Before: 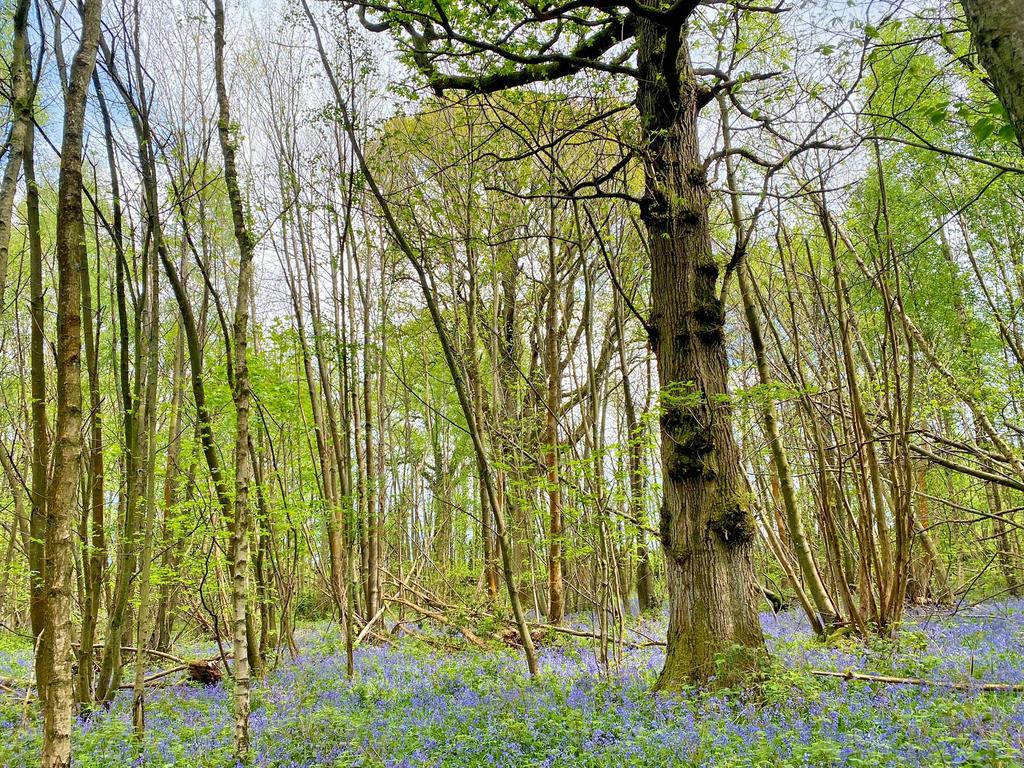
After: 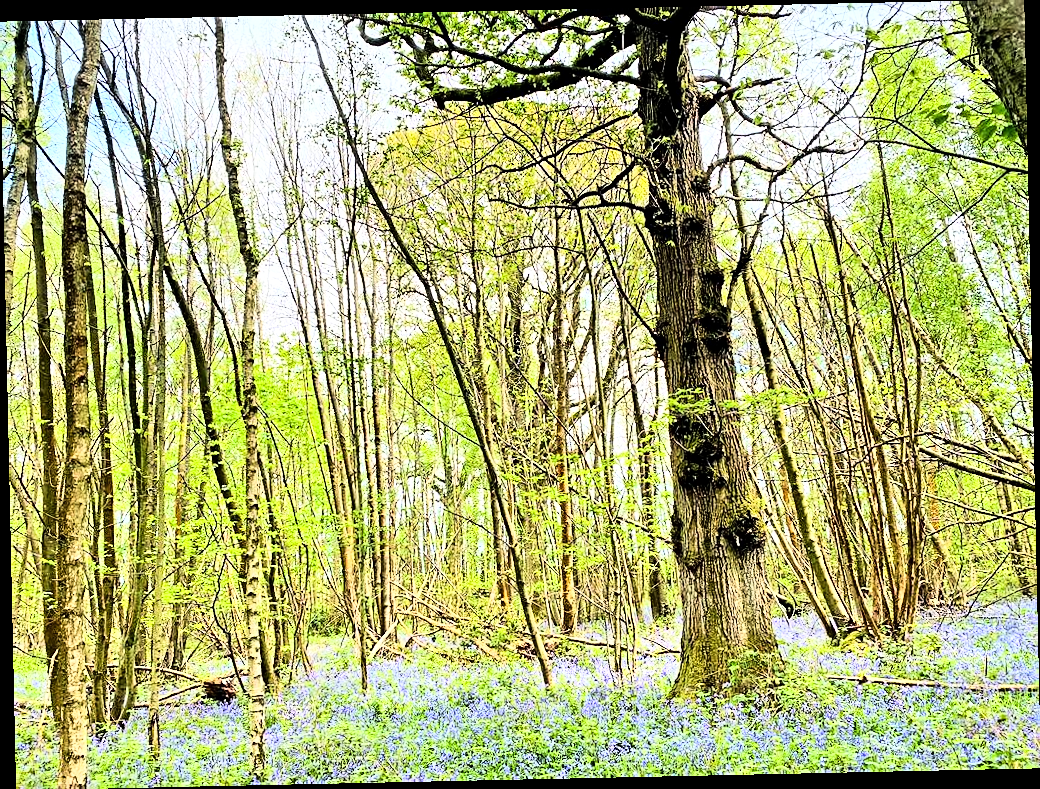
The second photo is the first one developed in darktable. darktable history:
rgb curve: curves: ch0 [(0, 0) (0.21, 0.15) (0.24, 0.21) (0.5, 0.75) (0.75, 0.96) (0.89, 0.99) (1, 1)]; ch1 [(0, 0.02) (0.21, 0.13) (0.25, 0.2) (0.5, 0.67) (0.75, 0.9) (0.89, 0.97) (1, 1)]; ch2 [(0, 0.02) (0.21, 0.13) (0.25, 0.2) (0.5, 0.67) (0.75, 0.9) (0.89, 0.97) (1, 1)], compensate middle gray true
sharpen: on, module defaults
local contrast: mode bilateral grid, contrast 20, coarseness 50, detail 120%, midtone range 0.2
rotate and perspective: rotation -1.24°, automatic cropping off
